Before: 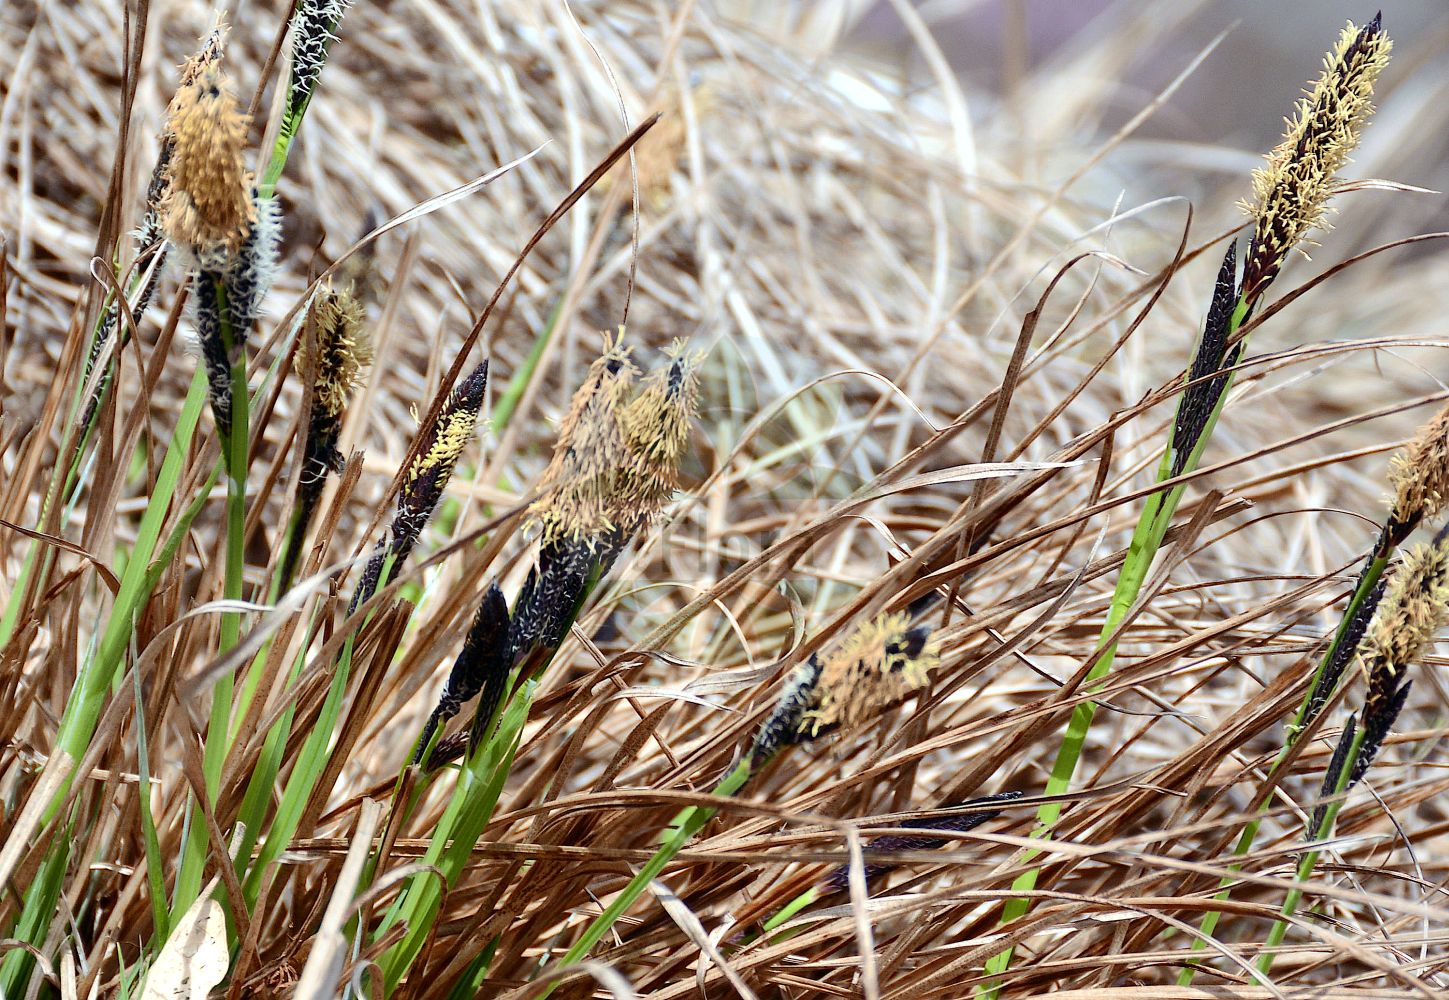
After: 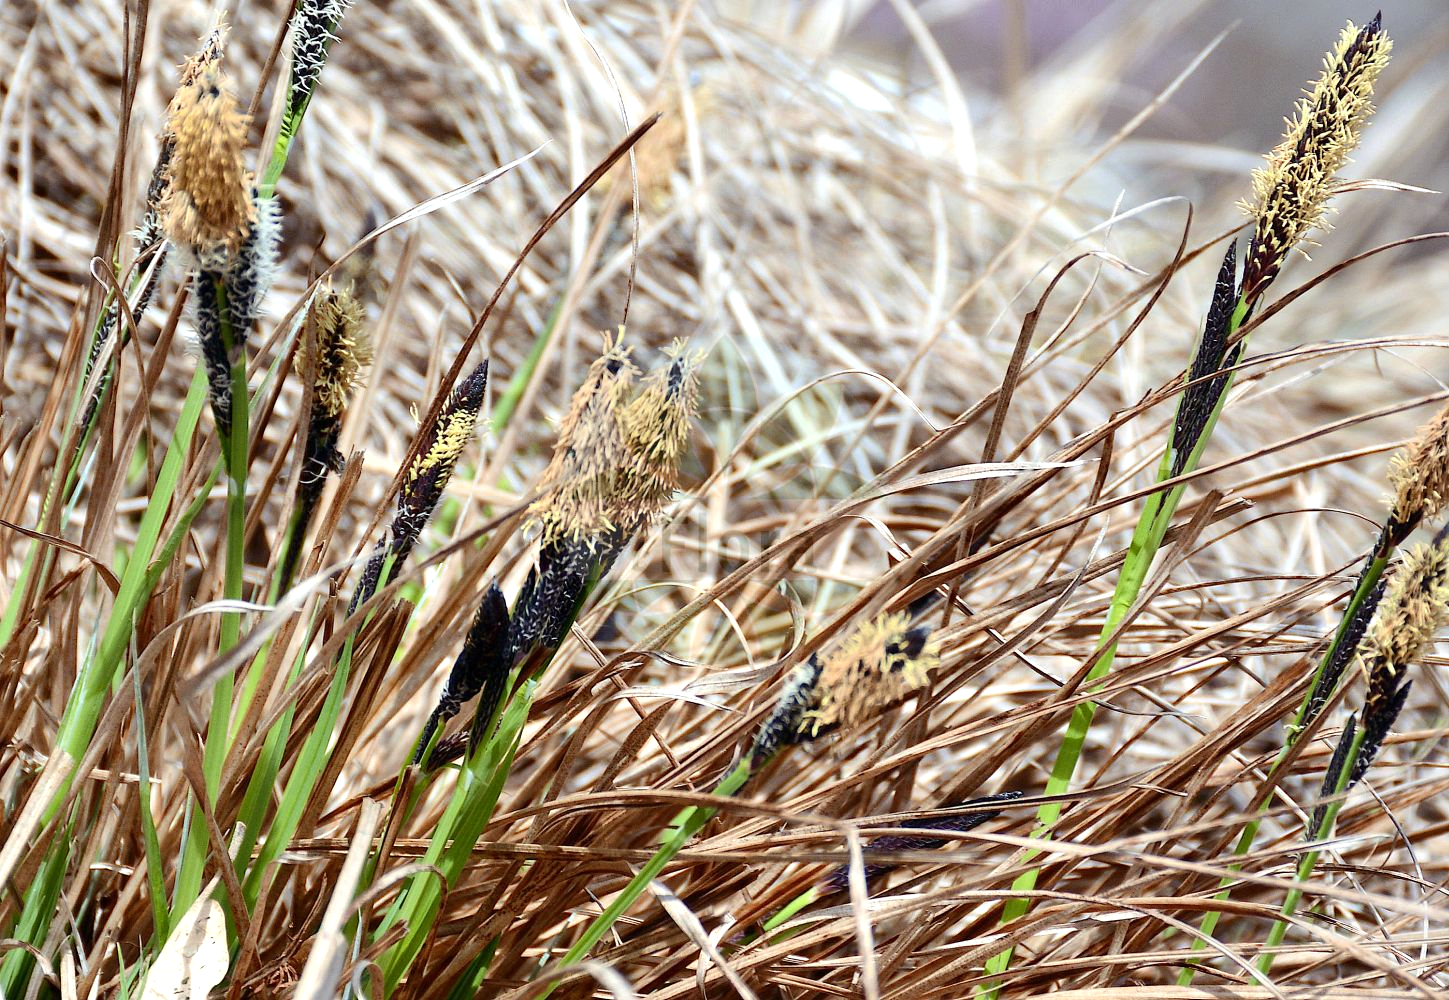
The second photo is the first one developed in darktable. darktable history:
levels: levels [0, 0.474, 0.947]
